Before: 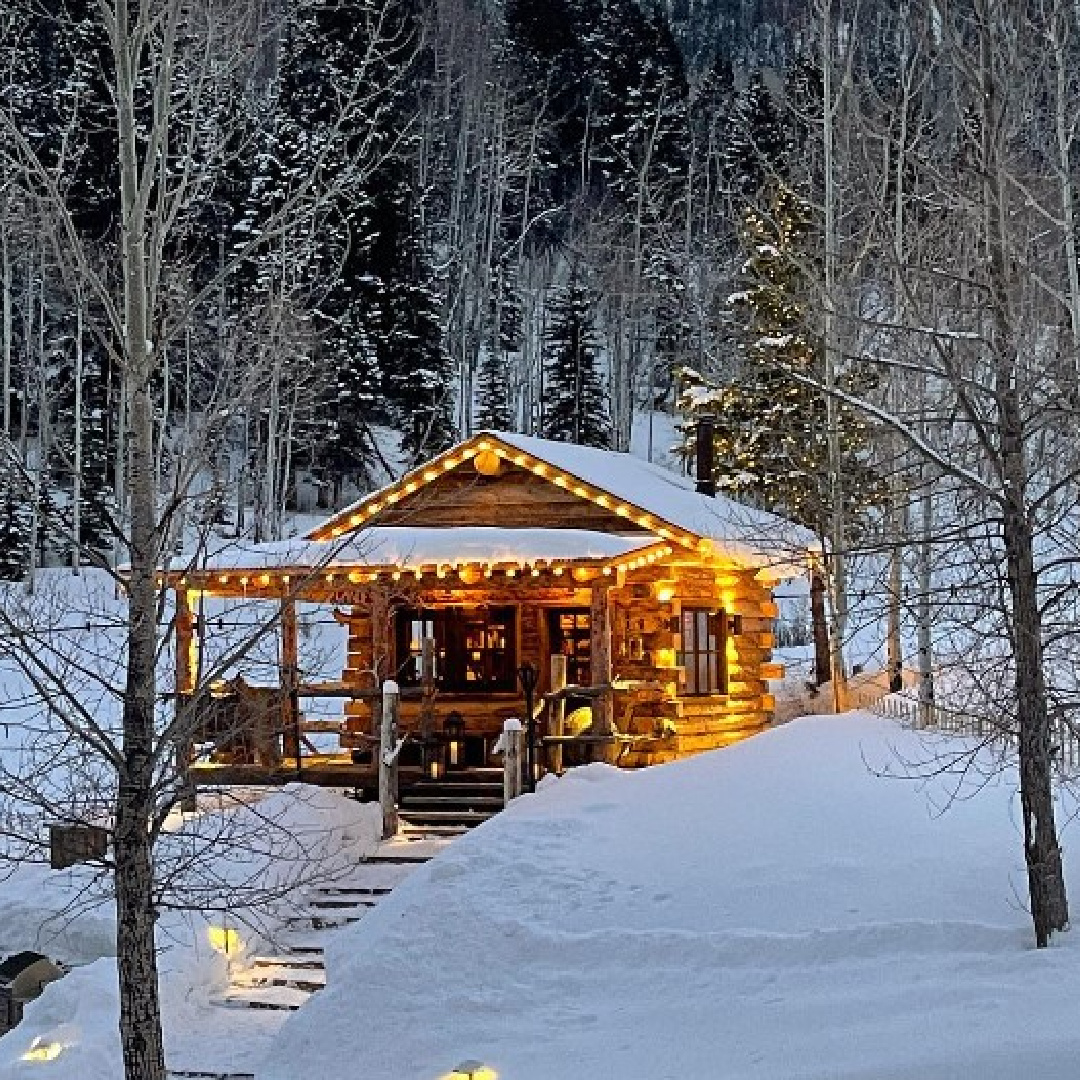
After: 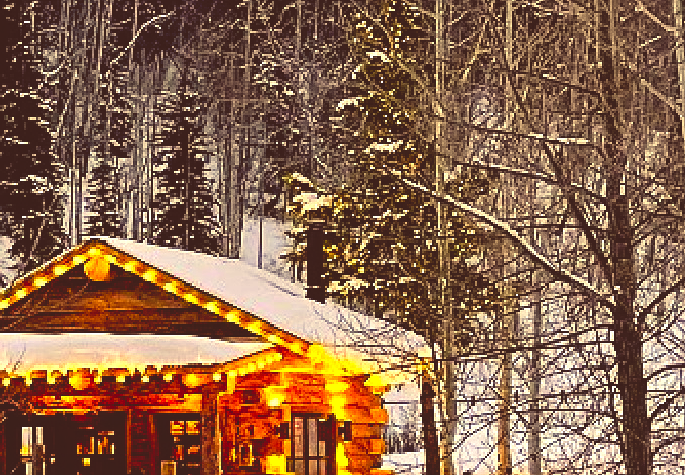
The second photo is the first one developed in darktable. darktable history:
crop: left 36.168%, top 18.045%, right 0.34%, bottom 37.893%
exposure: black level correction -0.002, exposure 0.707 EV, compensate exposure bias true, compensate highlight preservation false
color balance rgb: perceptual saturation grading › global saturation 0.131%
contrast equalizer: octaves 7, y [[0.5 ×6], [0.5 ×6], [0.975, 0.964, 0.925, 0.865, 0.793, 0.721], [0 ×6], [0 ×6]], mix -0.29
base curve: curves: ch0 [(0, 0.02) (0.083, 0.036) (1, 1)], preserve colors none
color correction: highlights a* 9.69, highlights b* 39.43, shadows a* 14.04, shadows b* 3.6
sharpen: radius 0.97, amount 0.613
